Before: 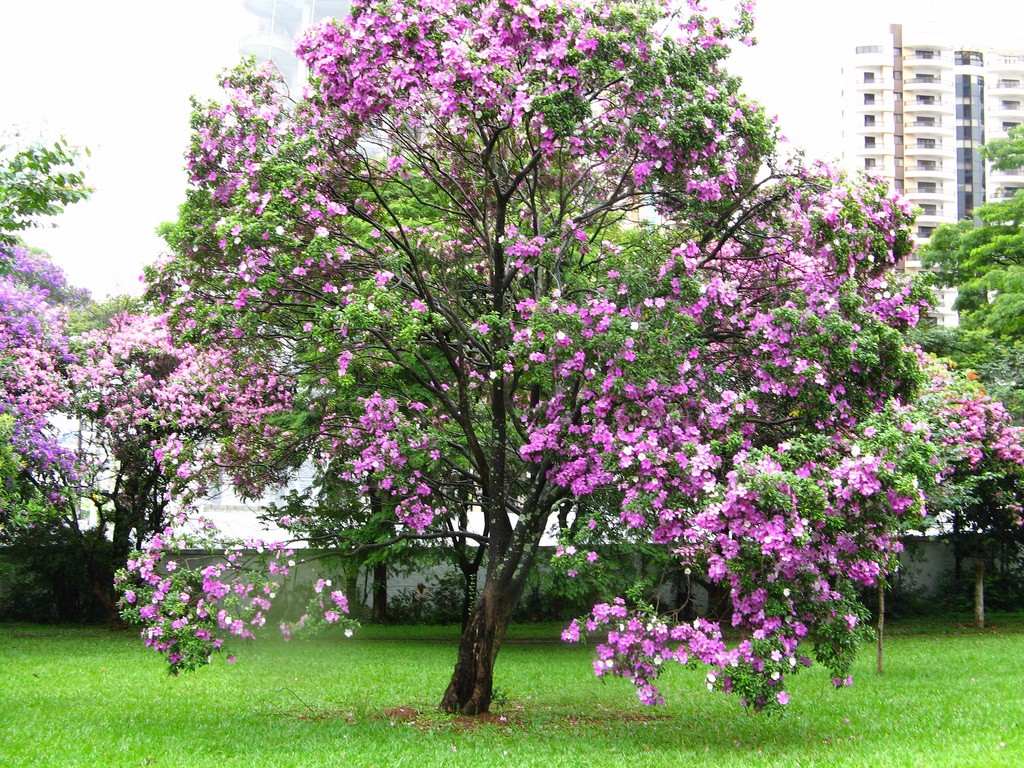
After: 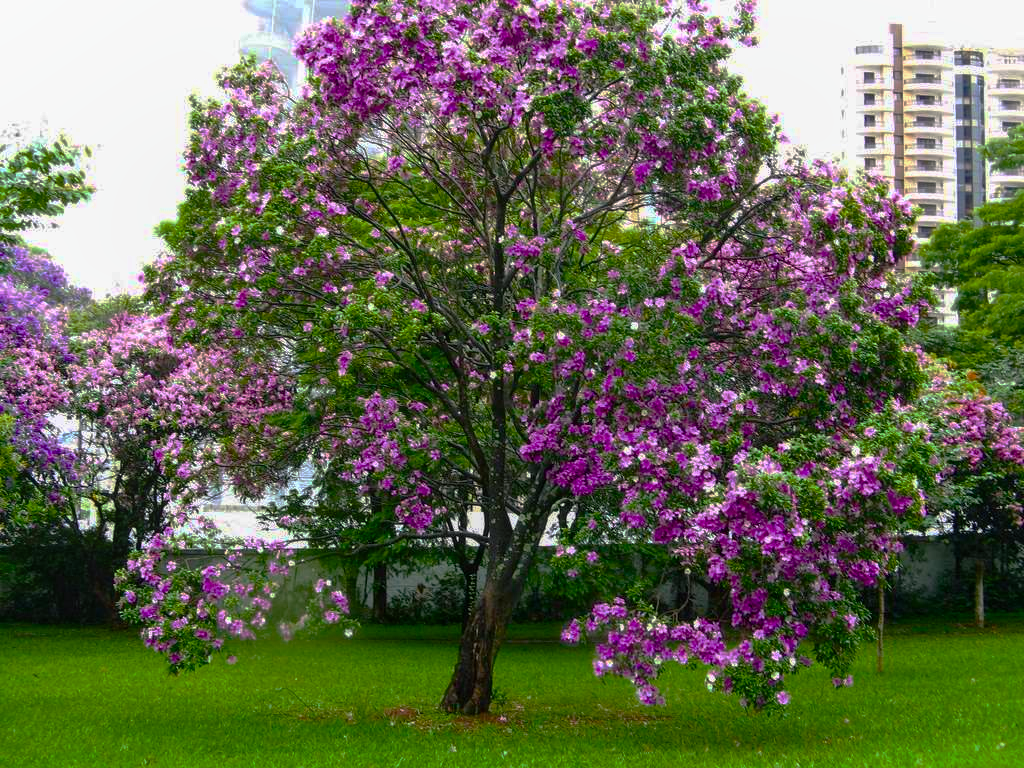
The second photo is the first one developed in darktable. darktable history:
base curve: curves: ch0 [(0, 0) (0.841, 0.609) (1, 1)], preserve colors none
local contrast: detail 109%
color balance rgb: shadows lift › chroma 2.05%, shadows lift › hue 221.87°, perceptual saturation grading › global saturation 29.823%, global vibrance 16.388%, saturation formula JzAzBz (2021)
